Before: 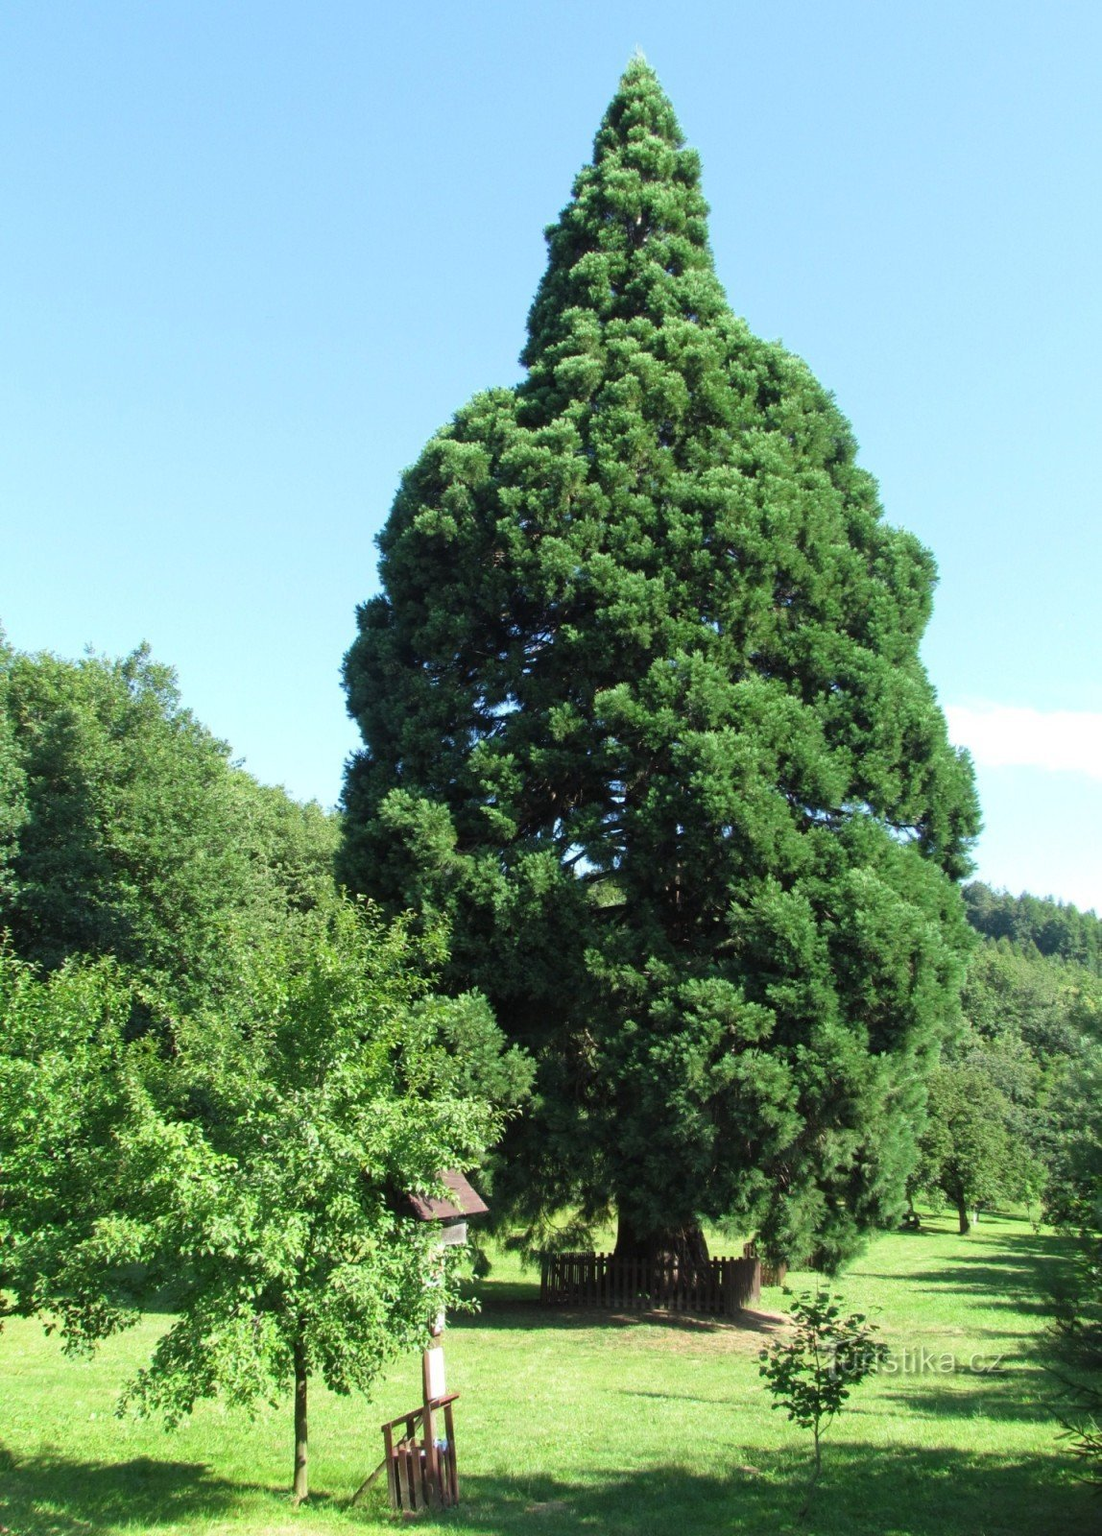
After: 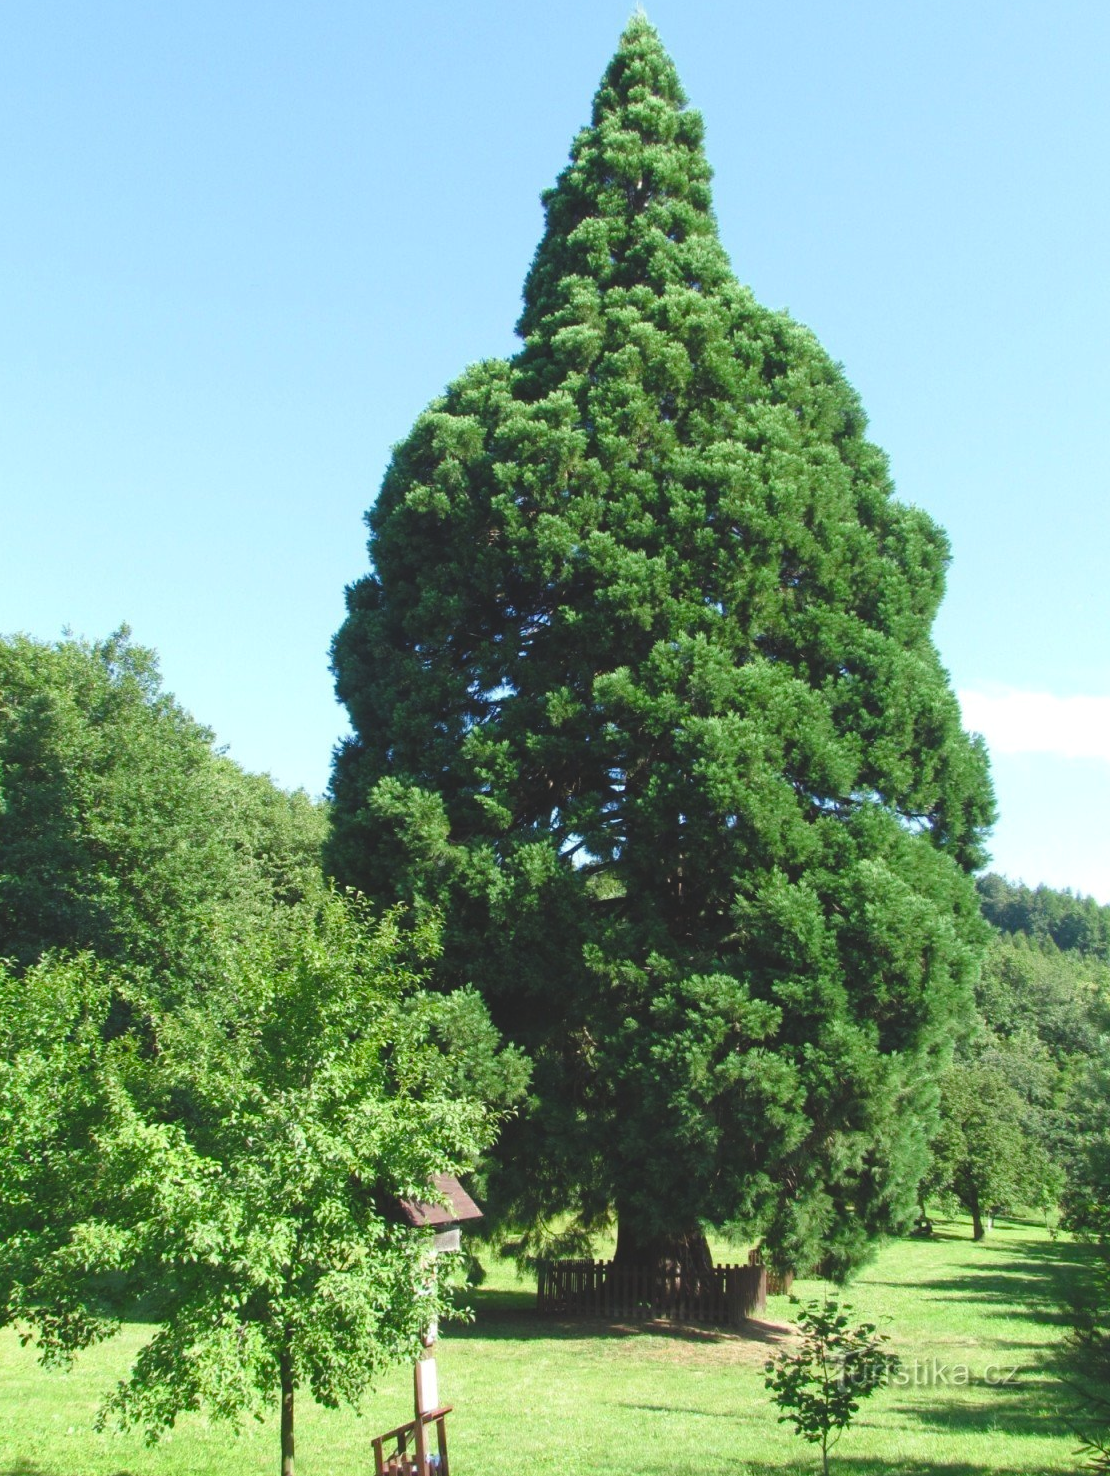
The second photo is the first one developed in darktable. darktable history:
color balance rgb: power › hue 330.16°, global offset › luminance 1.532%, perceptual saturation grading › global saturation 20%, perceptual saturation grading › highlights -25.502%, perceptual saturation grading › shadows 25.238%
crop: left 2.291%, top 2.841%, right 0.975%, bottom 4.901%
